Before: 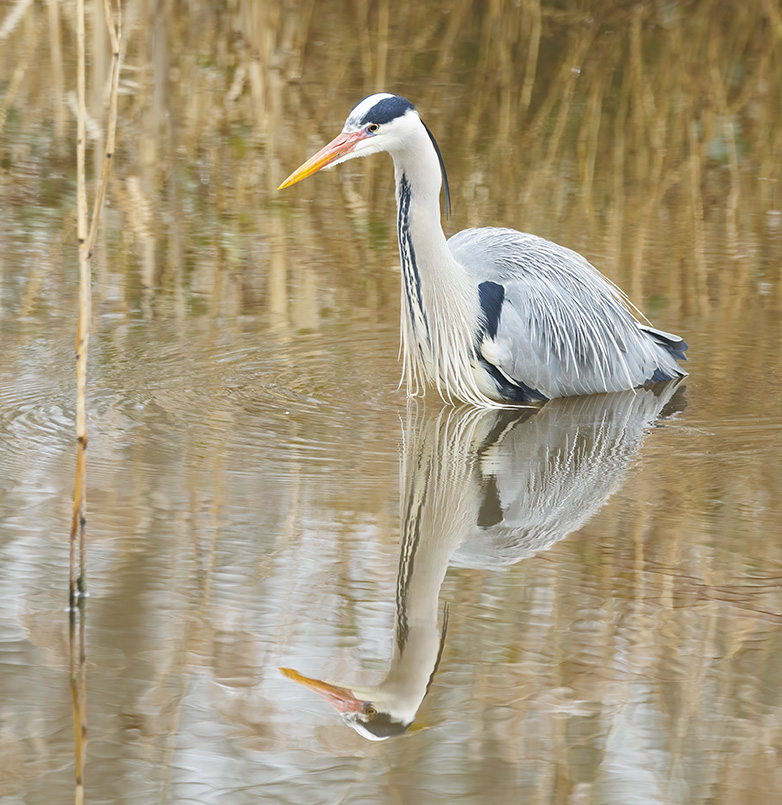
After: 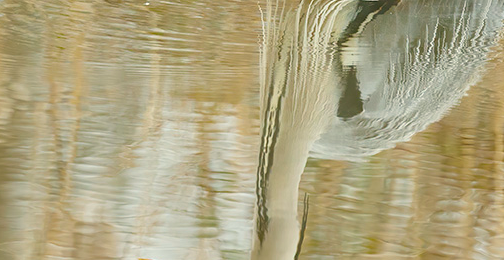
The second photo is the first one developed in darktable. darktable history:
crop: left 18.019%, top 50.832%, right 17.498%, bottom 16.862%
color correction: highlights a* -0.489, highlights b* 9.45, shadows a* -9.04, shadows b* 0.667
